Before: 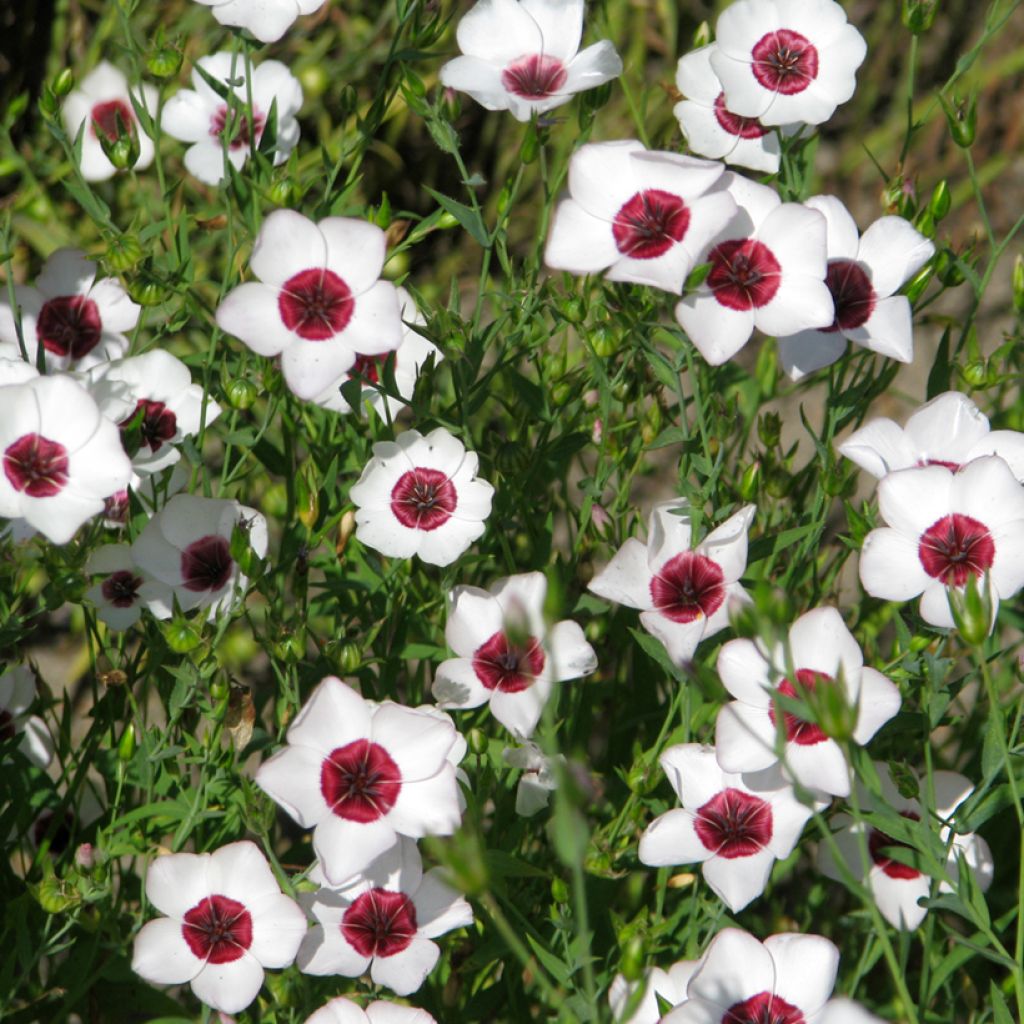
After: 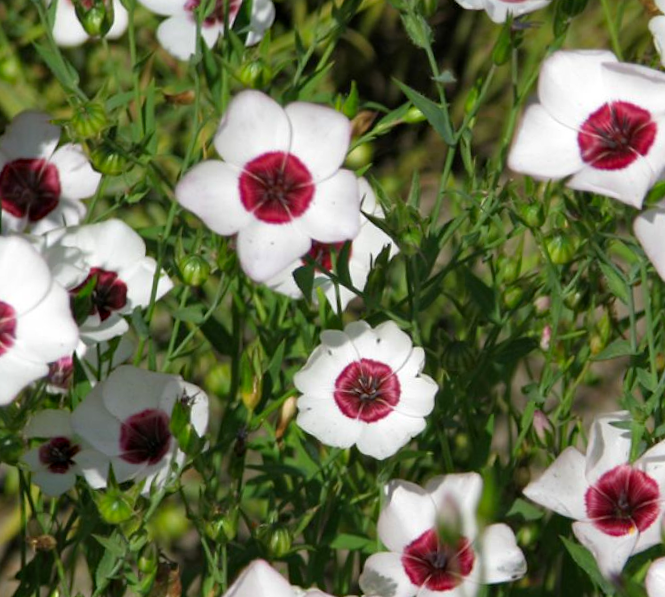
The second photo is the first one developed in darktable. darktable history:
crop and rotate: angle -4.83°, left 2.105%, top 6.652%, right 27.634%, bottom 30.282%
haze removal: compatibility mode true, adaptive false
